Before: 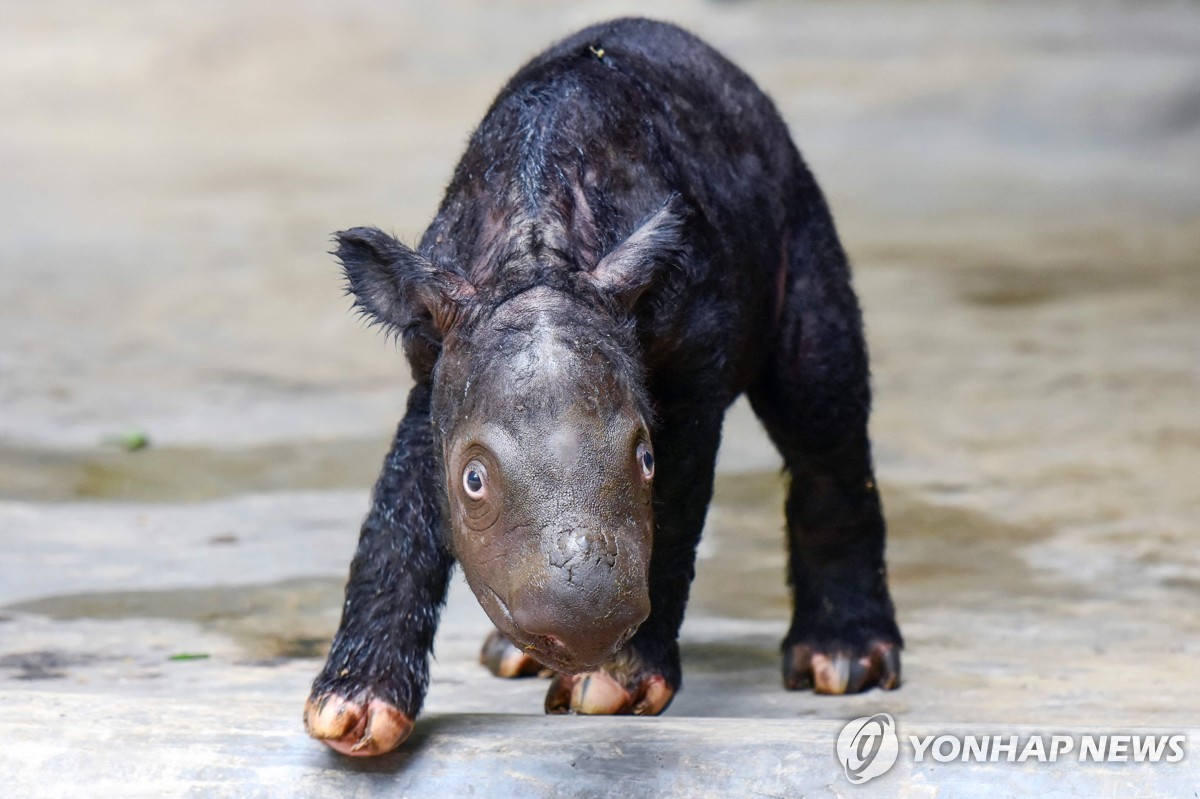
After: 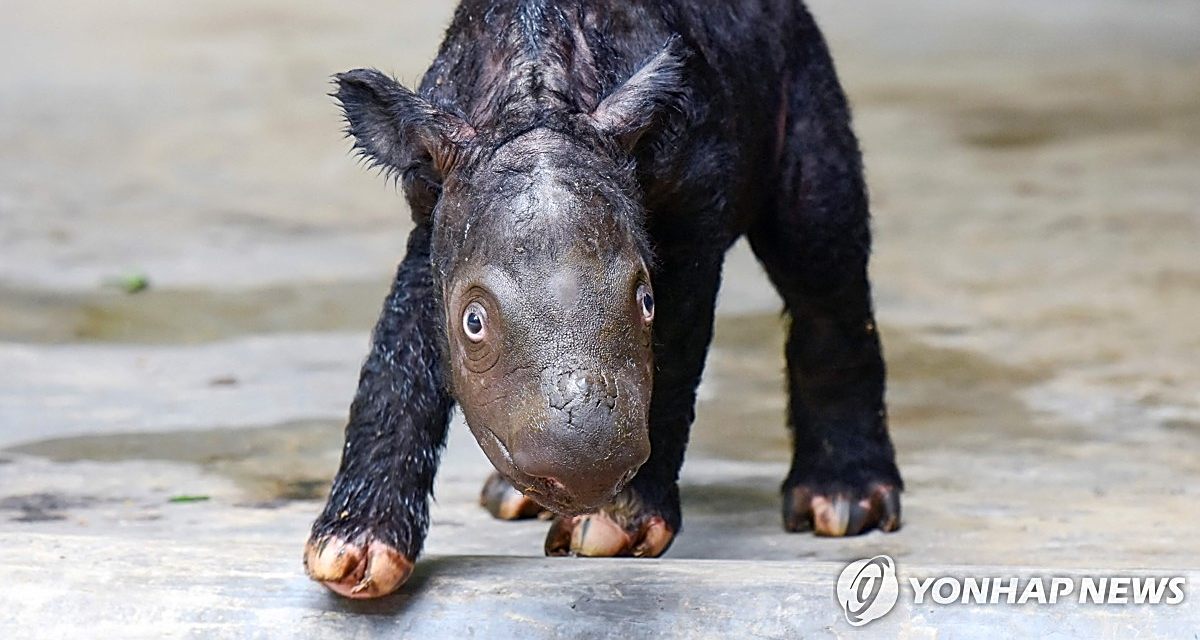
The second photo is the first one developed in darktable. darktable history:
sharpen: amount 0.751
crop and rotate: top 19.81%
